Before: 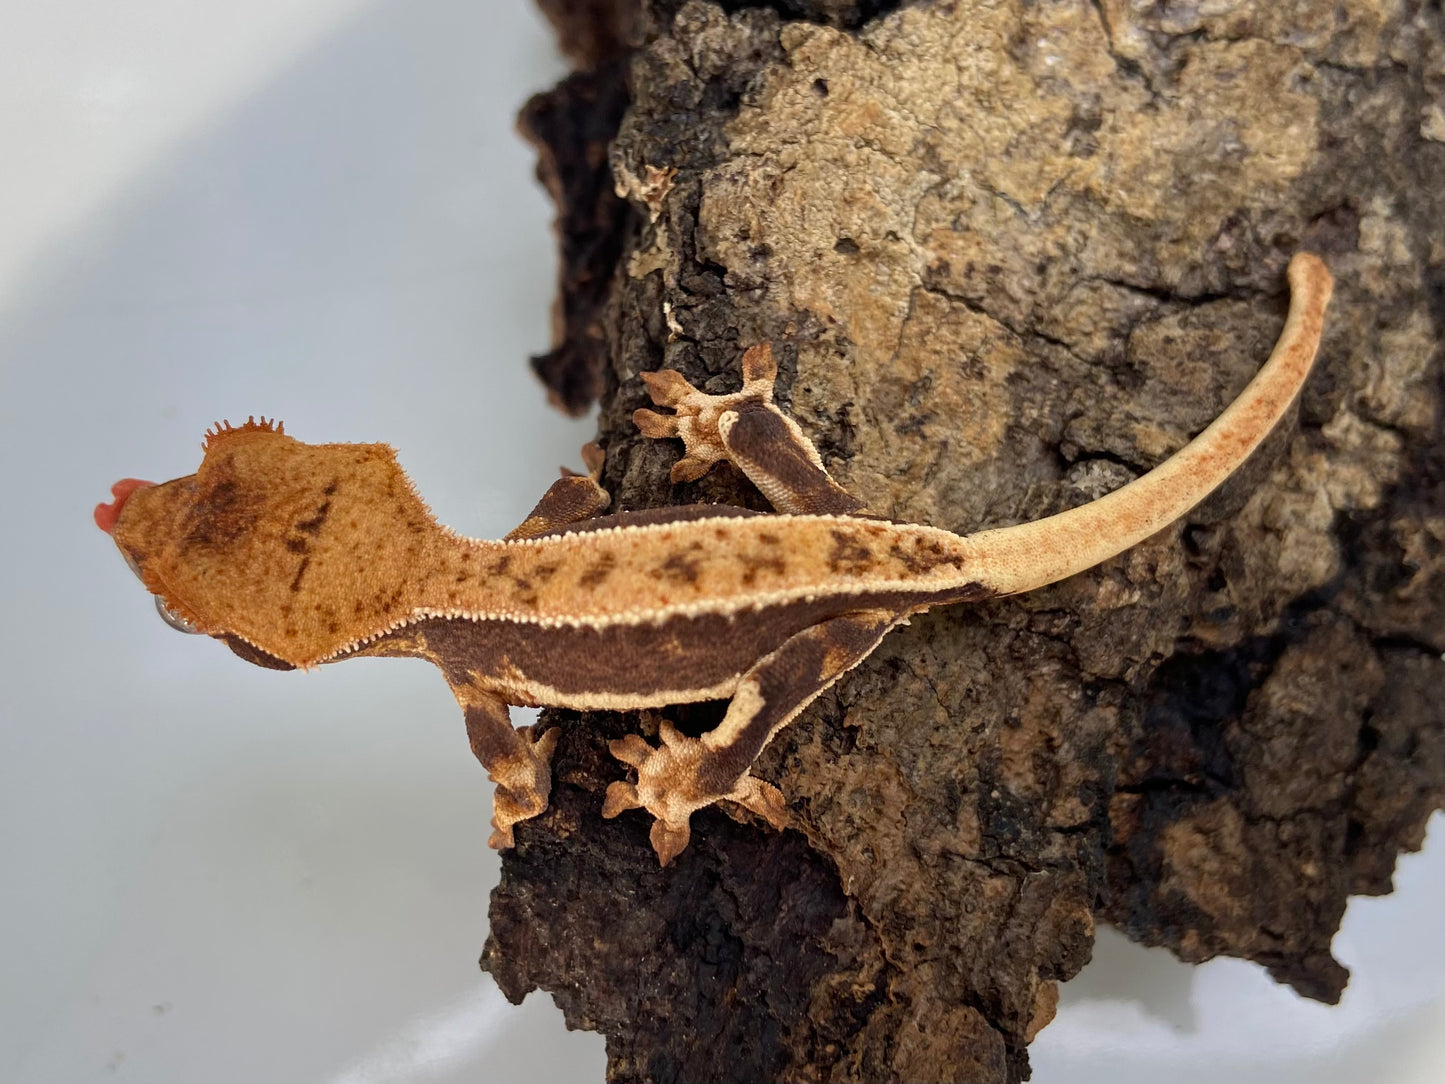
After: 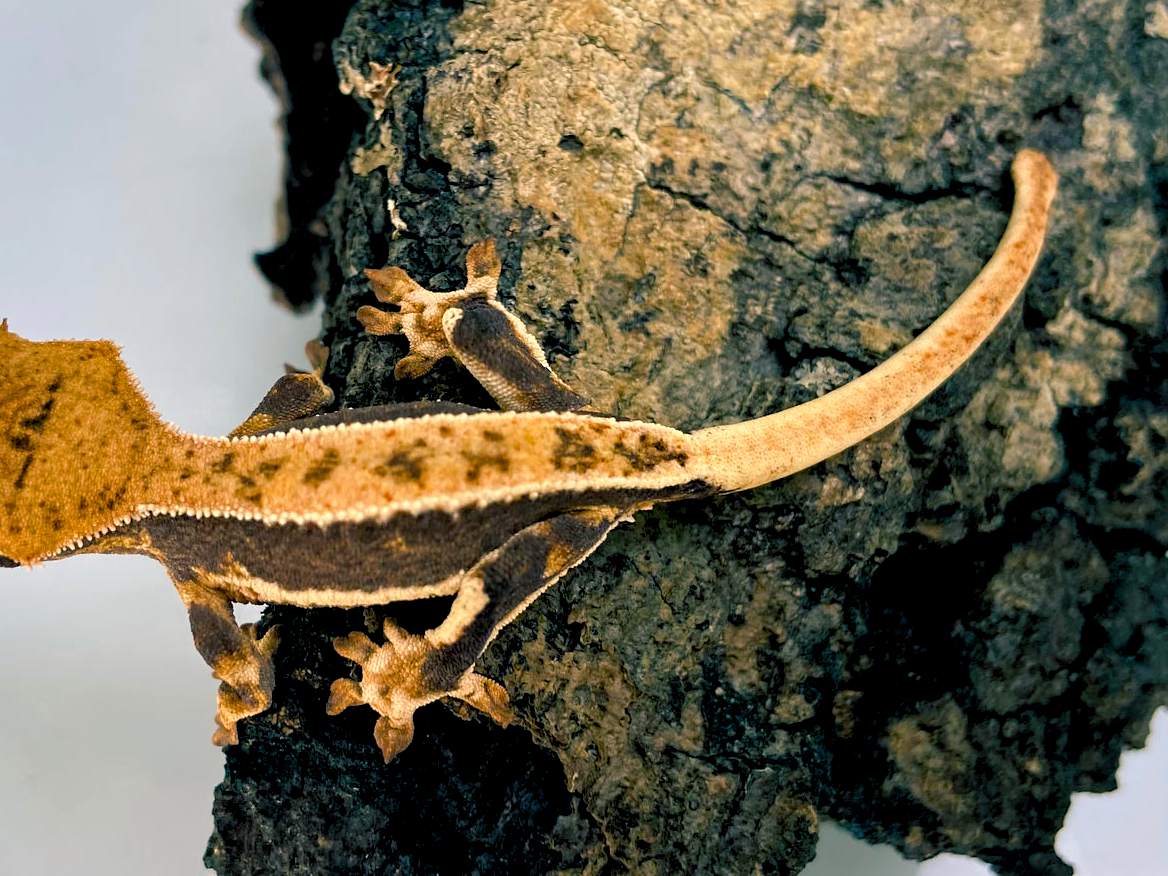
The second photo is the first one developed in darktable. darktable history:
color balance rgb: shadows lift › luminance -28.76%, shadows lift › chroma 10%, shadows lift › hue 230°, power › chroma 0.5%, power › hue 215°, highlights gain › luminance 7.14%, highlights gain › chroma 1%, highlights gain › hue 50°, global offset › luminance -0.29%, global offset › hue 260°, perceptual saturation grading › global saturation 20%, perceptual saturation grading › highlights -13.92%, perceptual saturation grading › shadows 50%
crop: left 19.159%, top 9.58%, bottom 9.58%
rgb levels: levels [[0.01, 0.419, 0.839], [0, 0.5, 1], [0, 0.5, 1]]
